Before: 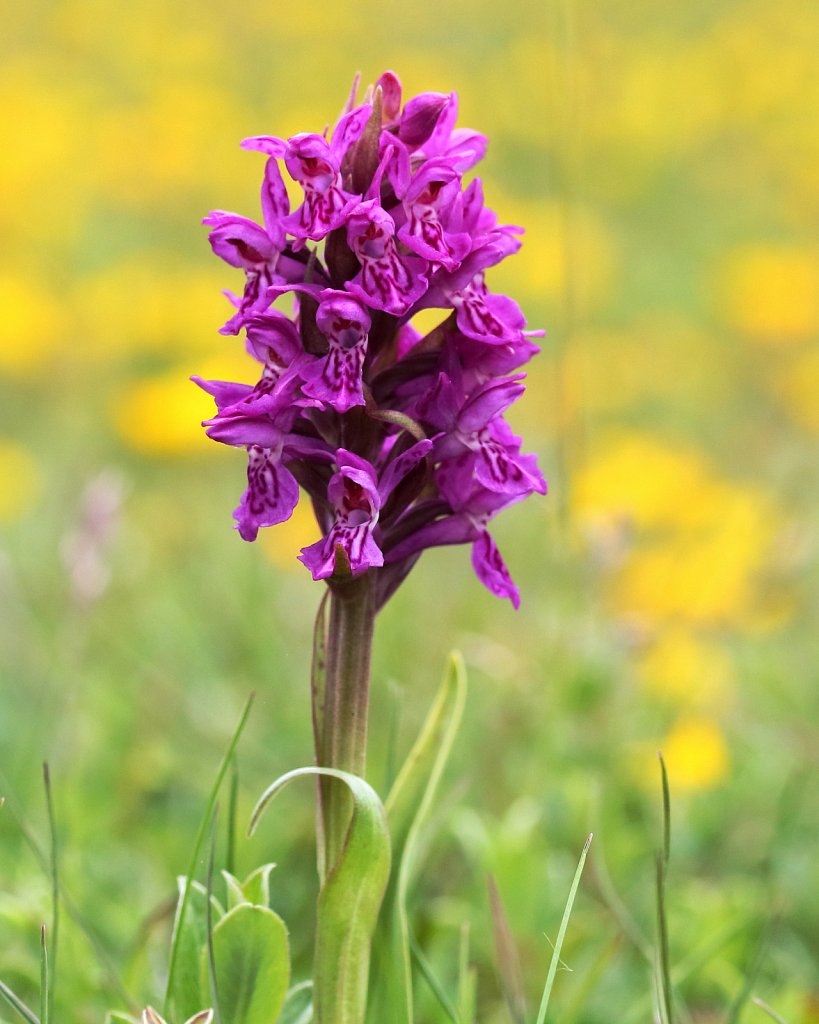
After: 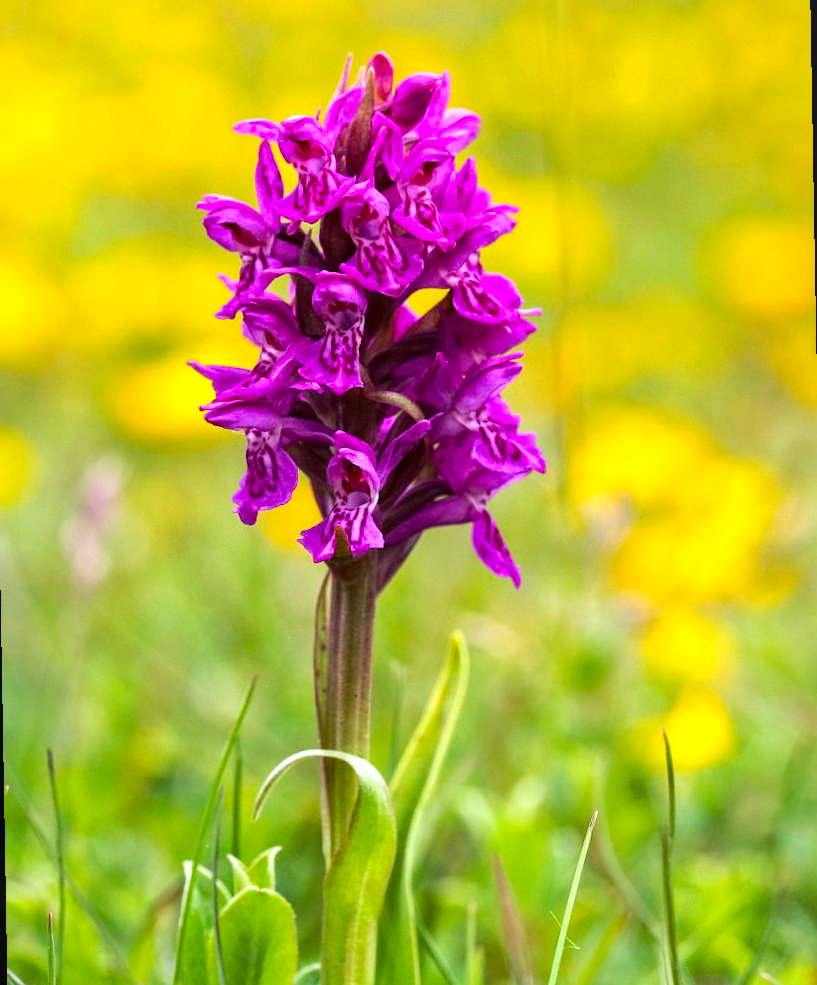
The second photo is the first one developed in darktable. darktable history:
exposure: exposure 0.3 EV, compensate highlight preservation false
rotate and perspective: rotation -1°, crop left 0.011, crop right 0.989, crop top 0.025, crop bottom 0.975
color balance rgb: perceptual saturation grading › global saturation 20%, global vibrance 20%
local contrast: on, module defaults
